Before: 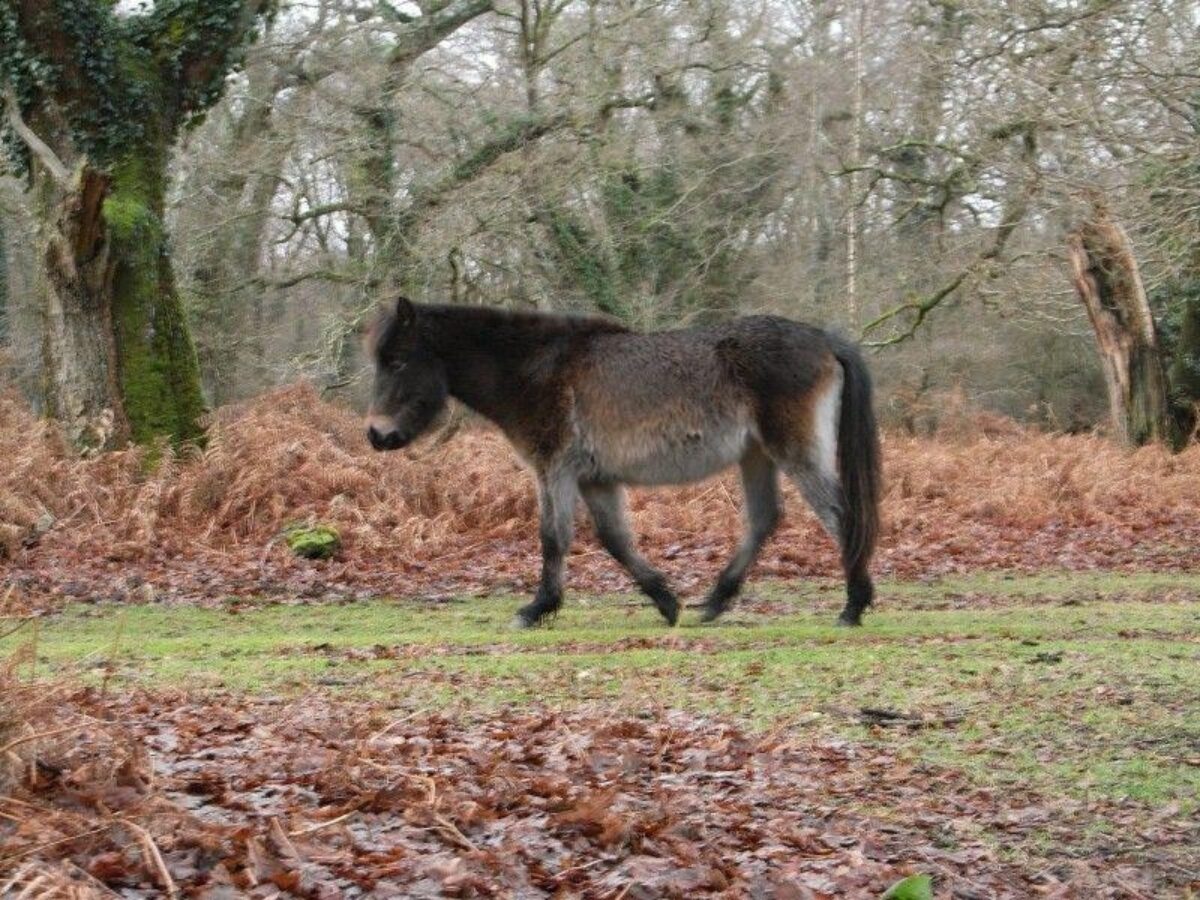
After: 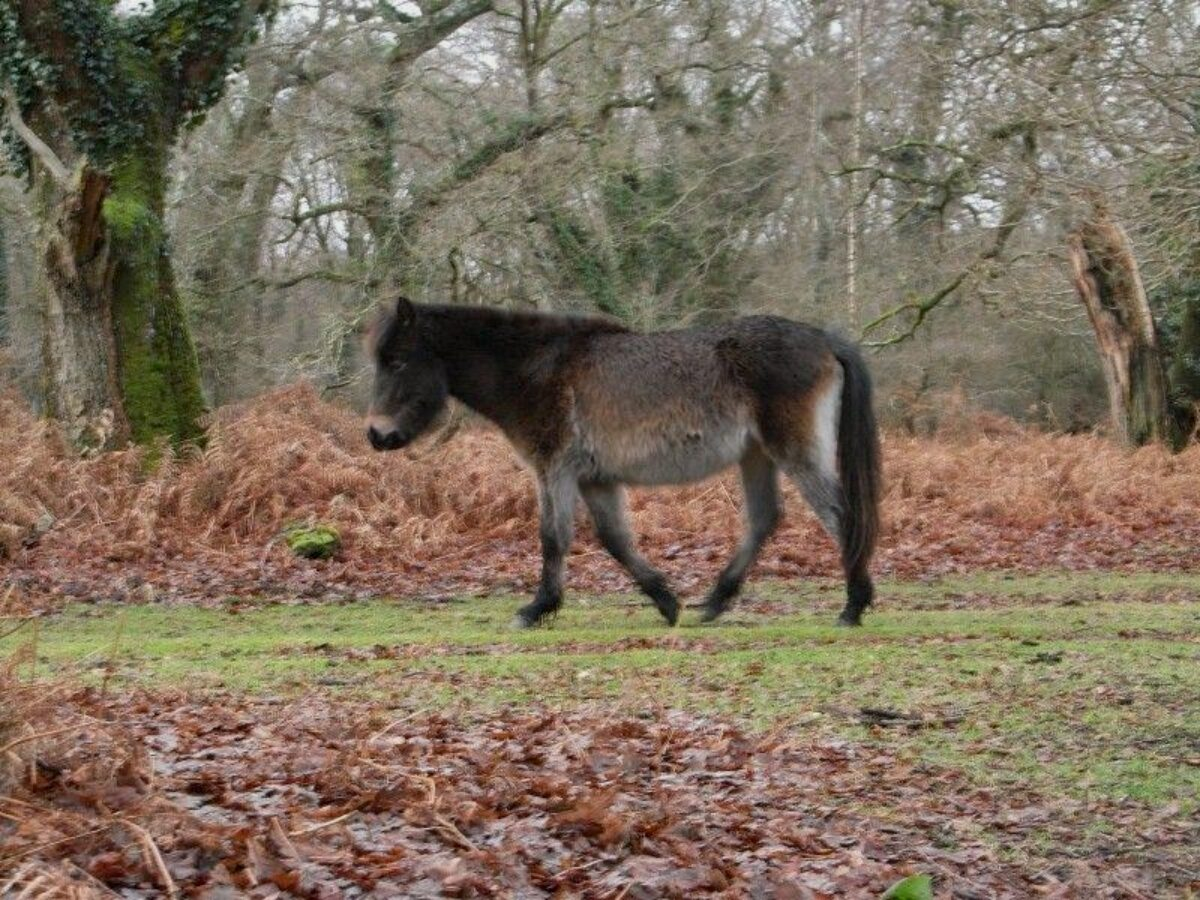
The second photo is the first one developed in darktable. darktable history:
shadows and highlights: white point adjustment -3.53, highlights -63.51, soften with gaussian
exposure: black level correction 0.002, exposure -0.098 EV, compensate exposure bias true, compensate highlight preservation false
